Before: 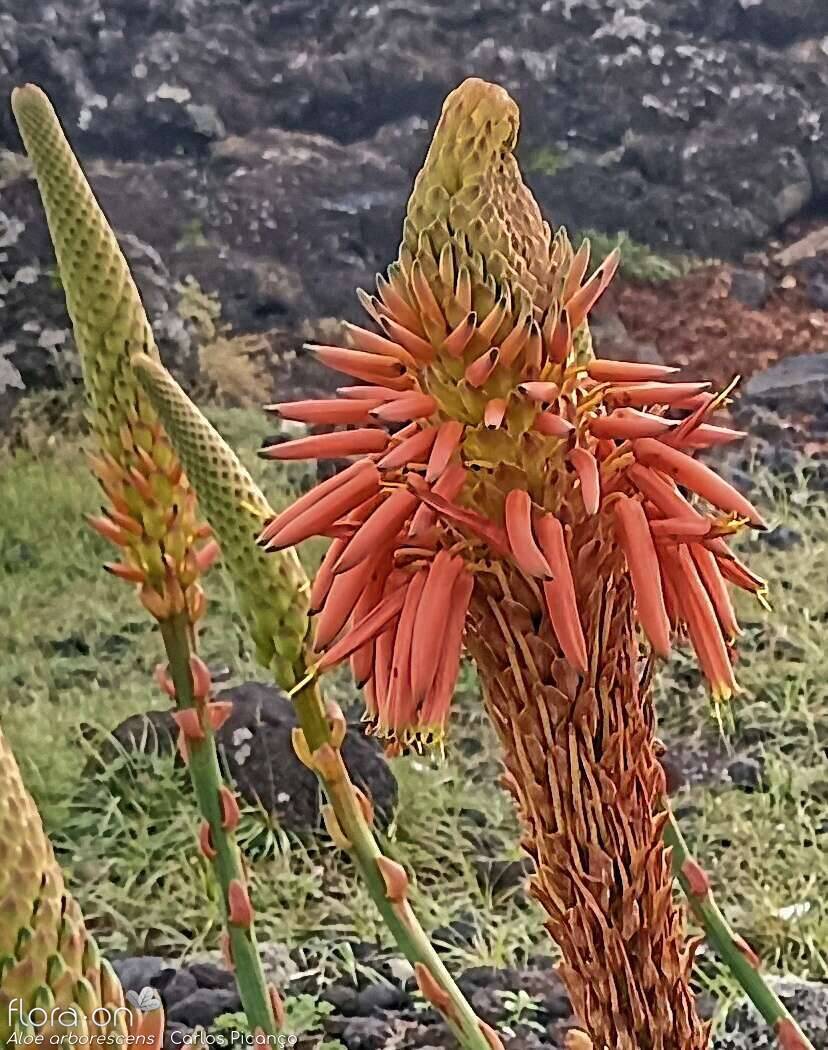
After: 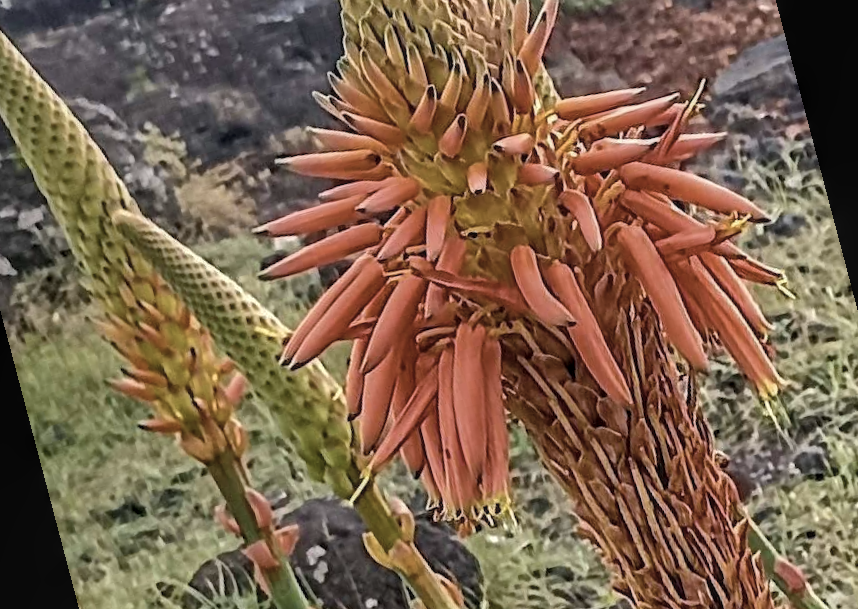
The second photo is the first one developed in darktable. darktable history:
local contrast: on, module defaults
crop: bottom 0.071%
color balance rgb: perceptual saturation grading › global saturation 25%, global vibrance 20%
rotate and perspective: rotation -14.8°, crop left 0.1, crop right 0.903, crop top 0.25, crop bottom 0.748
contrast brightness saturation: contrast -0.05, saturation -0.41
